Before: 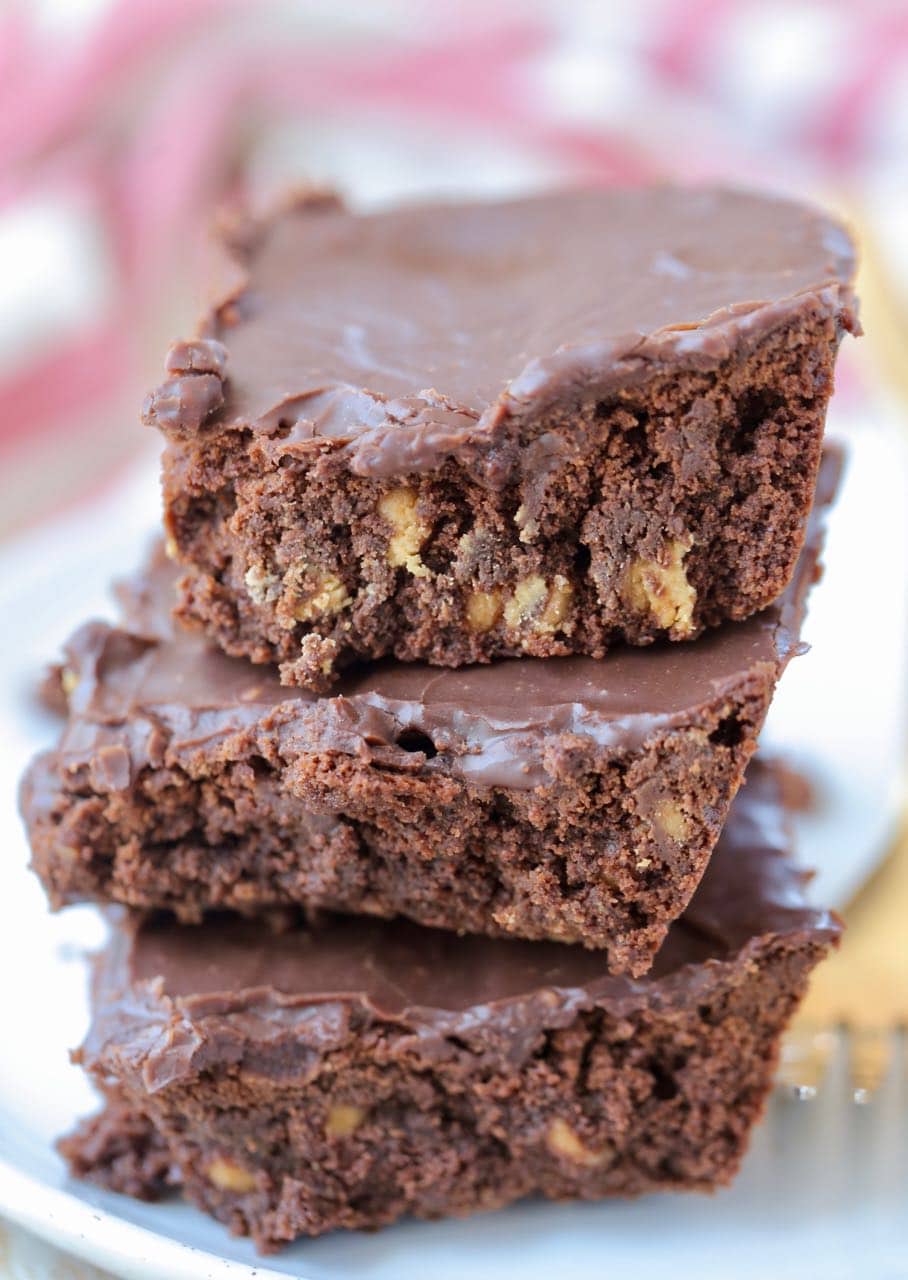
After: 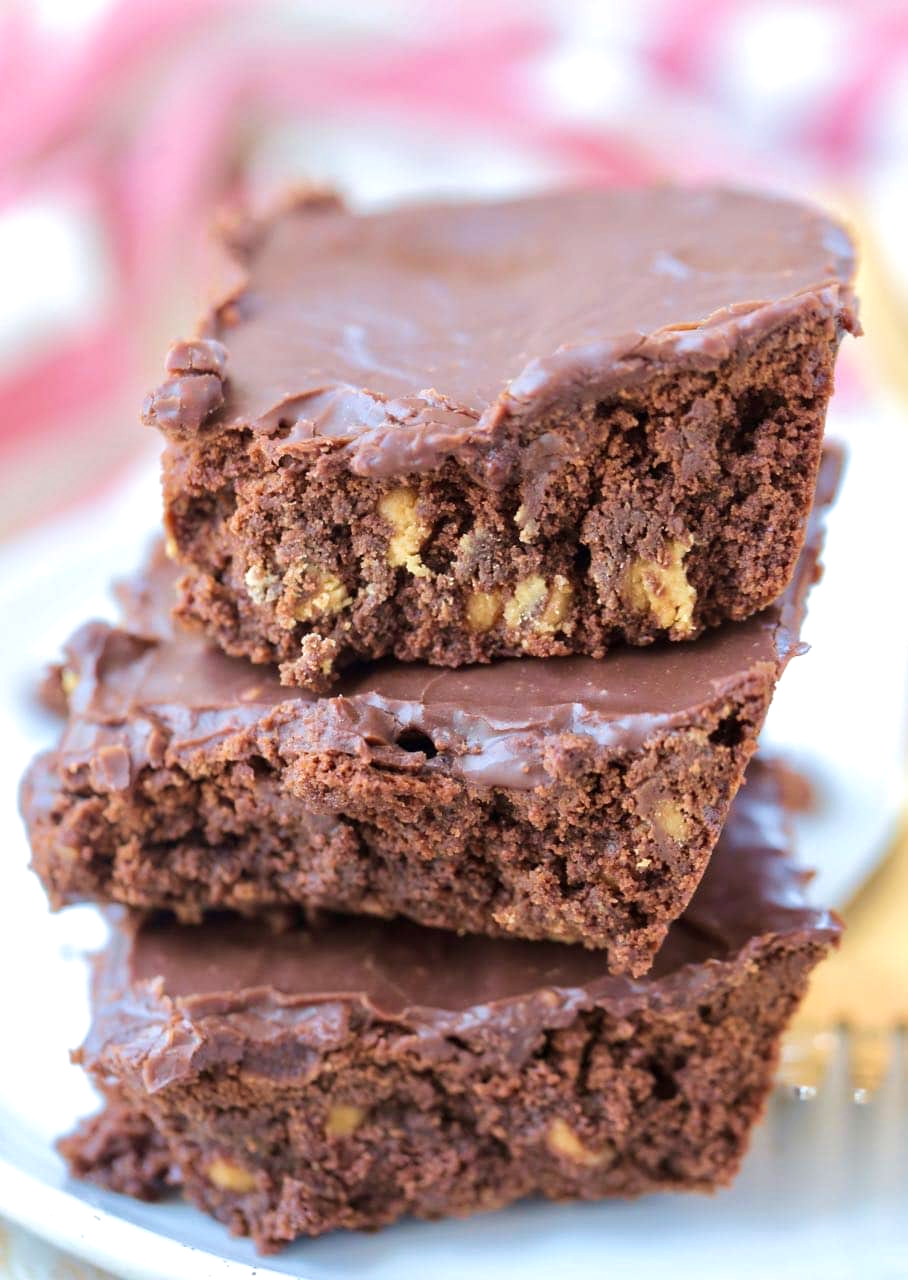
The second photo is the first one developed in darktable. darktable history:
velvia: on, module defaults
tone equalizer: on, module defaults
exposure: exposure 0.217 EV, compensate highlight preservation false
